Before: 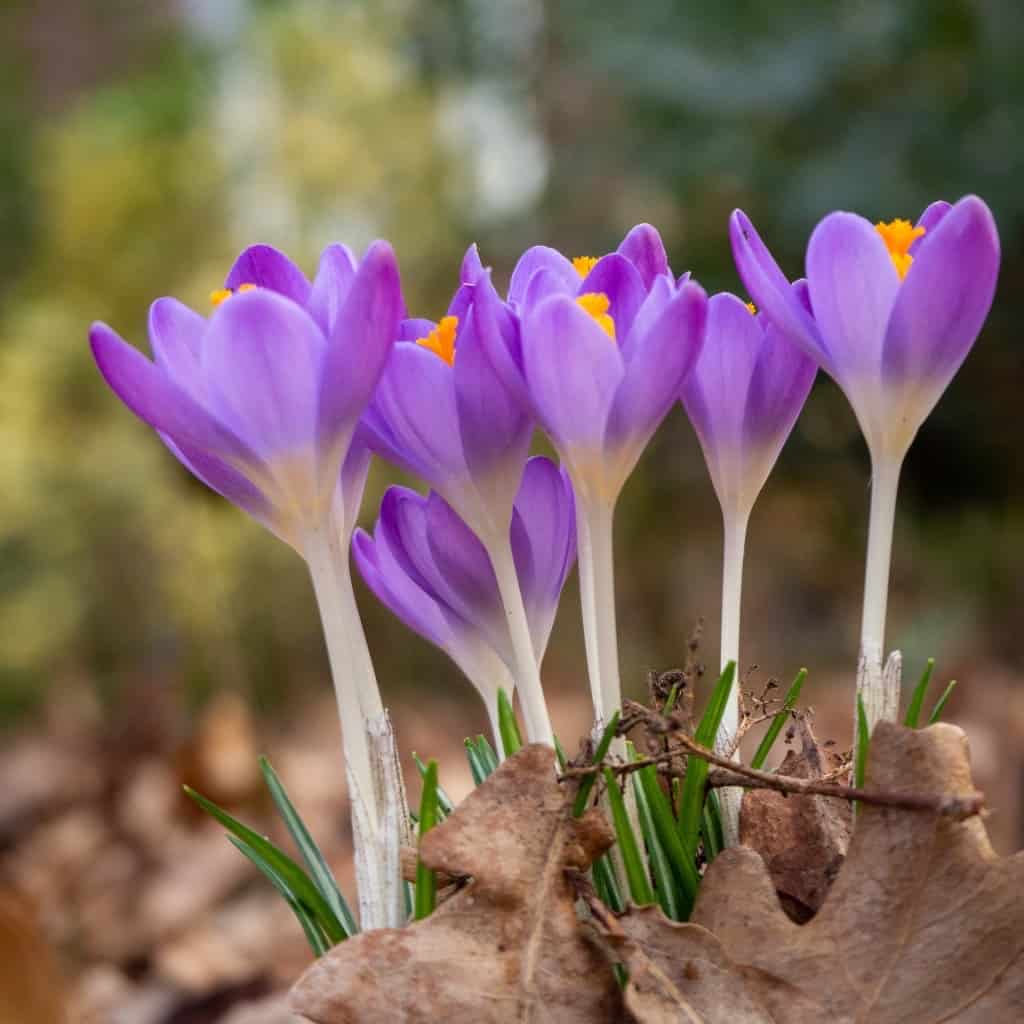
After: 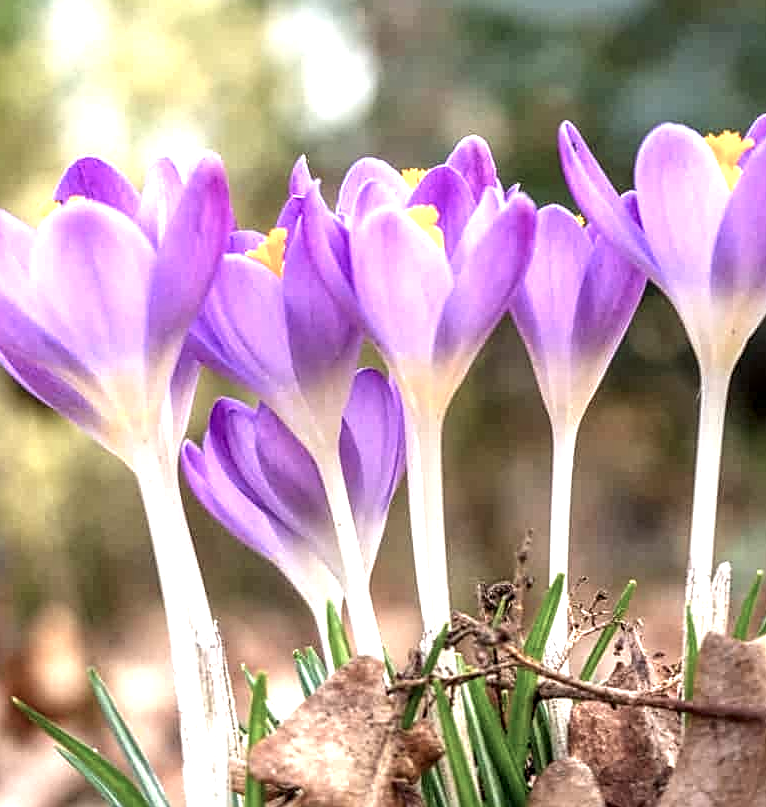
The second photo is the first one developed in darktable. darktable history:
sharpen: on, module defaults
color balance: input saturation 80.07%
local contrast: detail 142%
crop: left 16.768%, top 8.653%, right 8.362%, bottom 12.485%
exposure: black level correction 0, exposure 1.2 EV, compensate highlight preservation false
